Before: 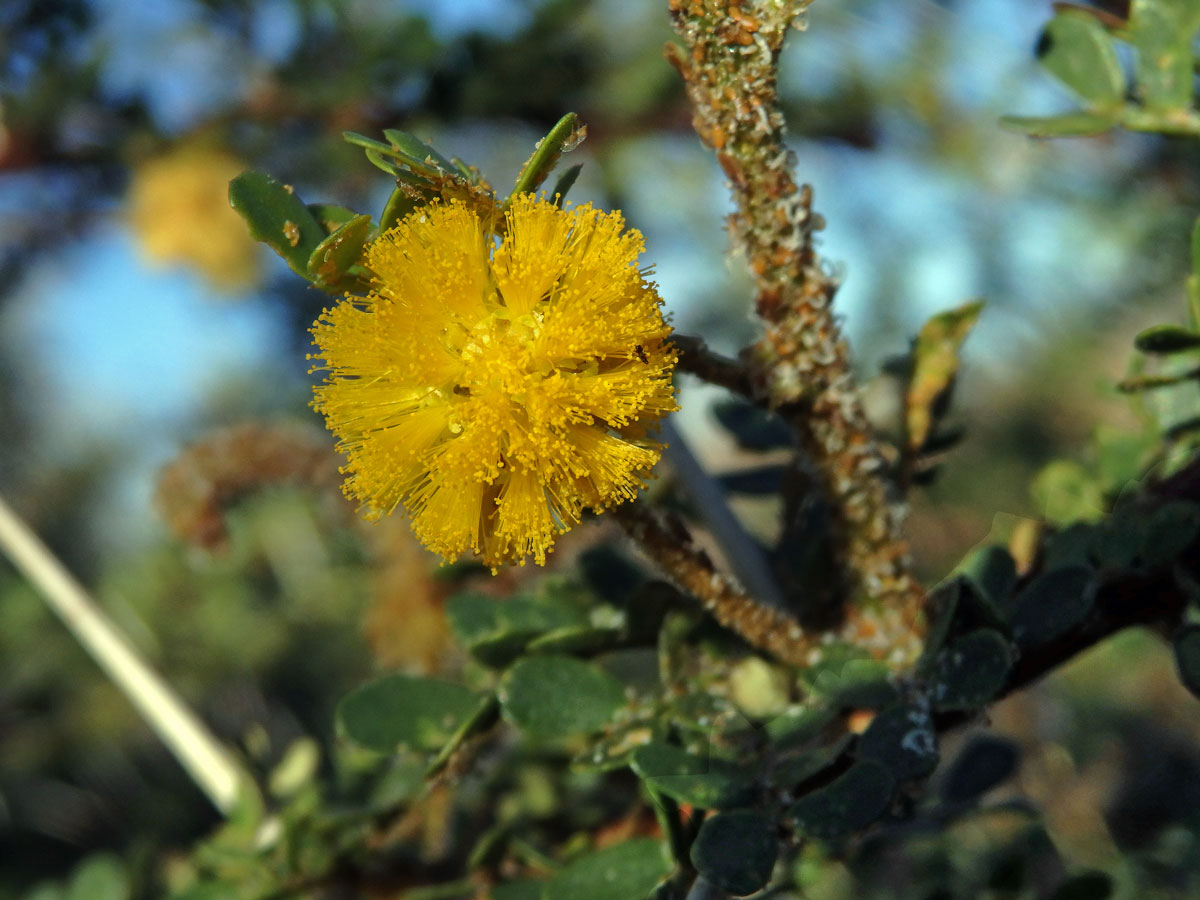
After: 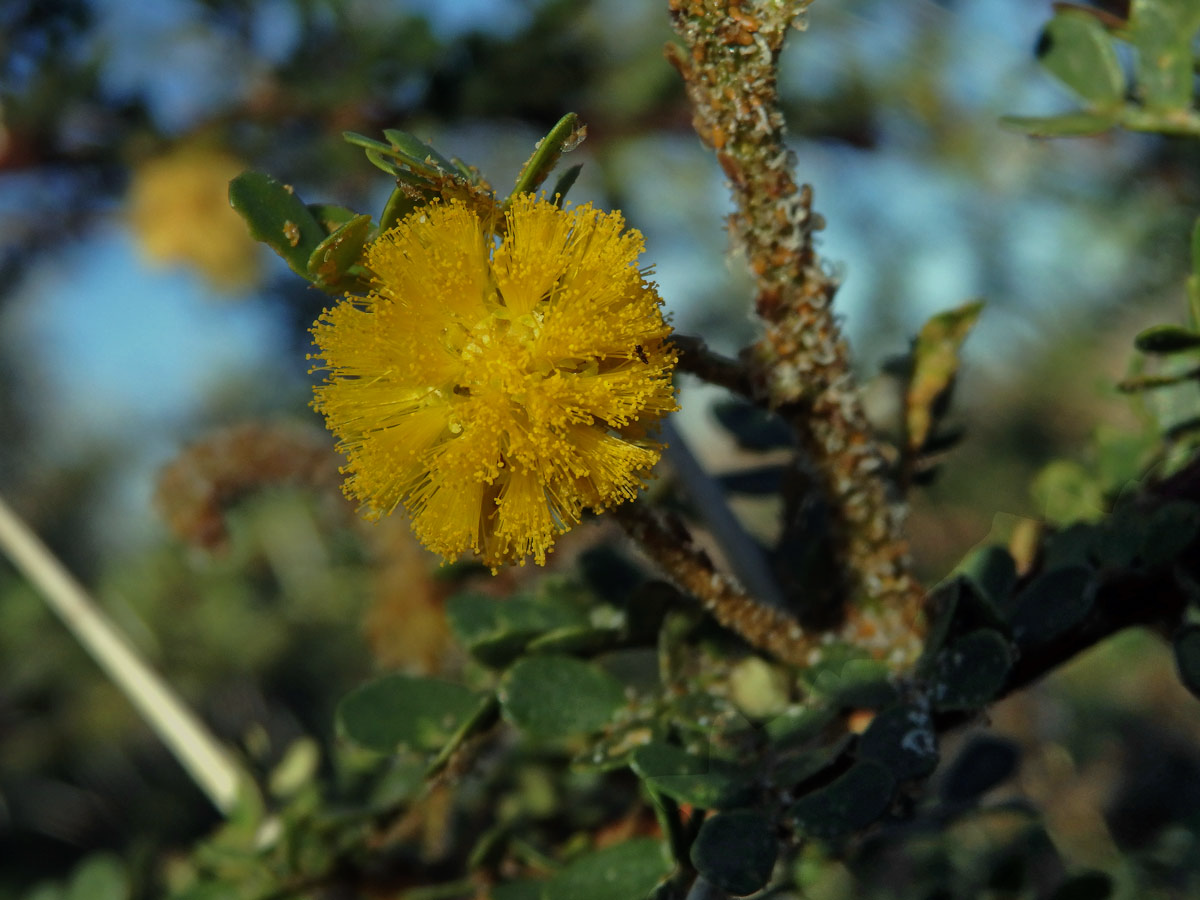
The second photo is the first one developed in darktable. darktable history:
exposure: exposure -0.608 EV, compensate highlight preservation false
